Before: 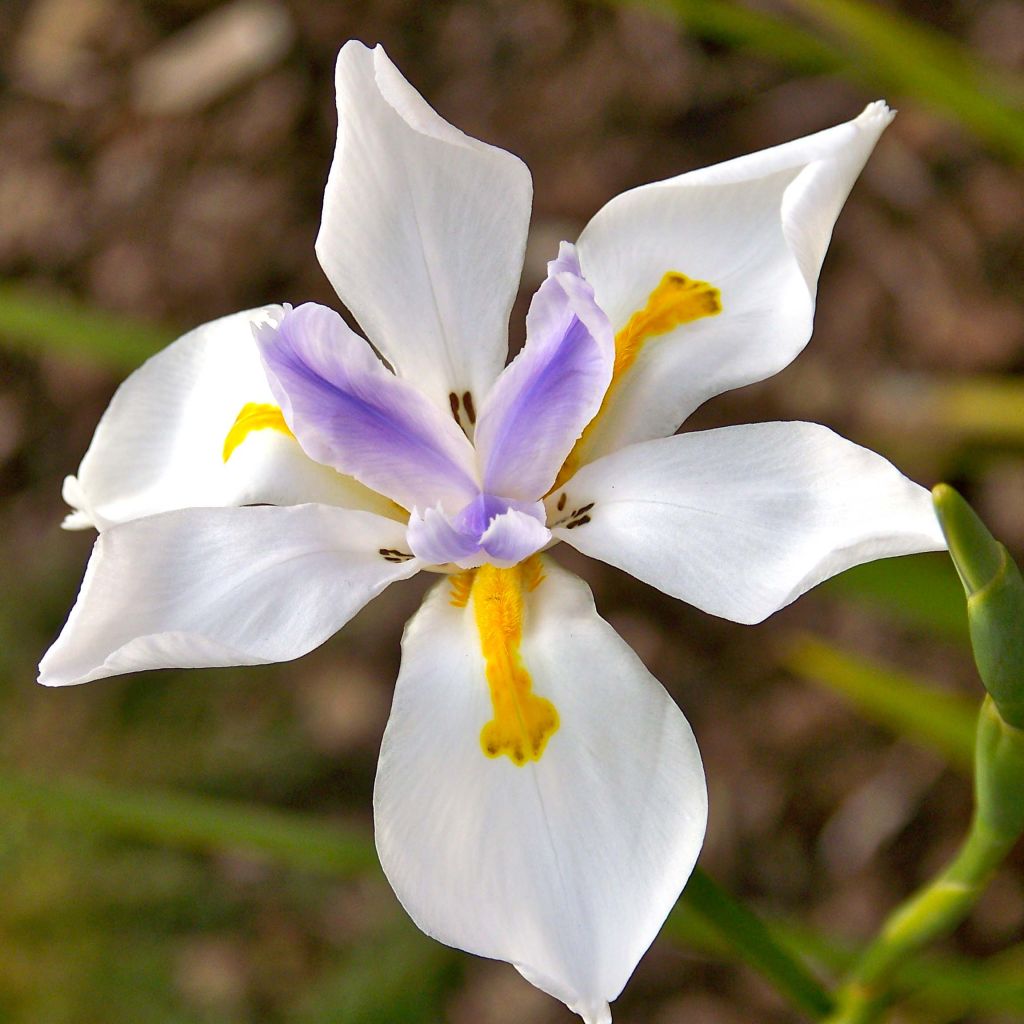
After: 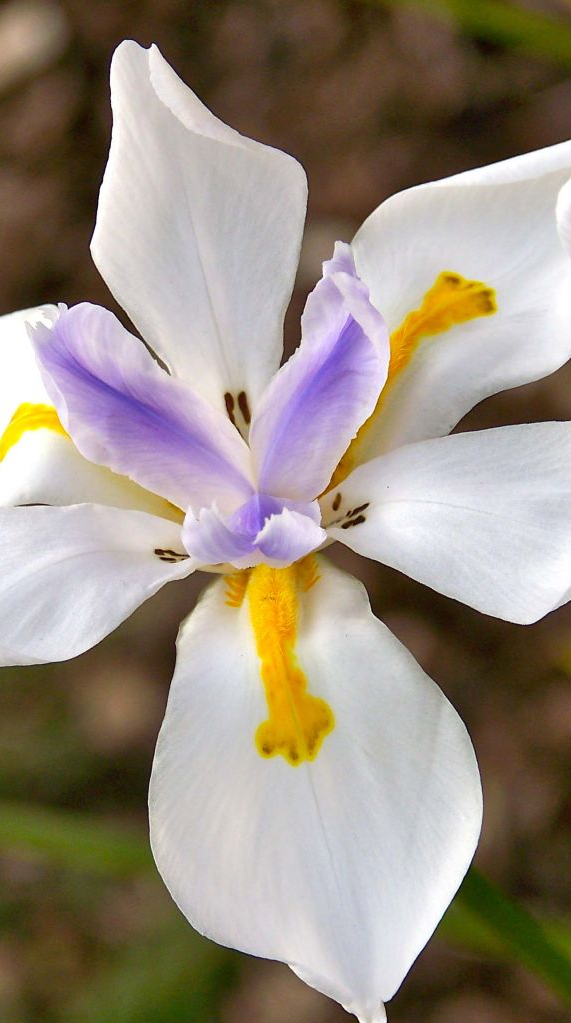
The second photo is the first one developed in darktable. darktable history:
crop: left 22.054%, right 22.151%, bottom 0.014%
